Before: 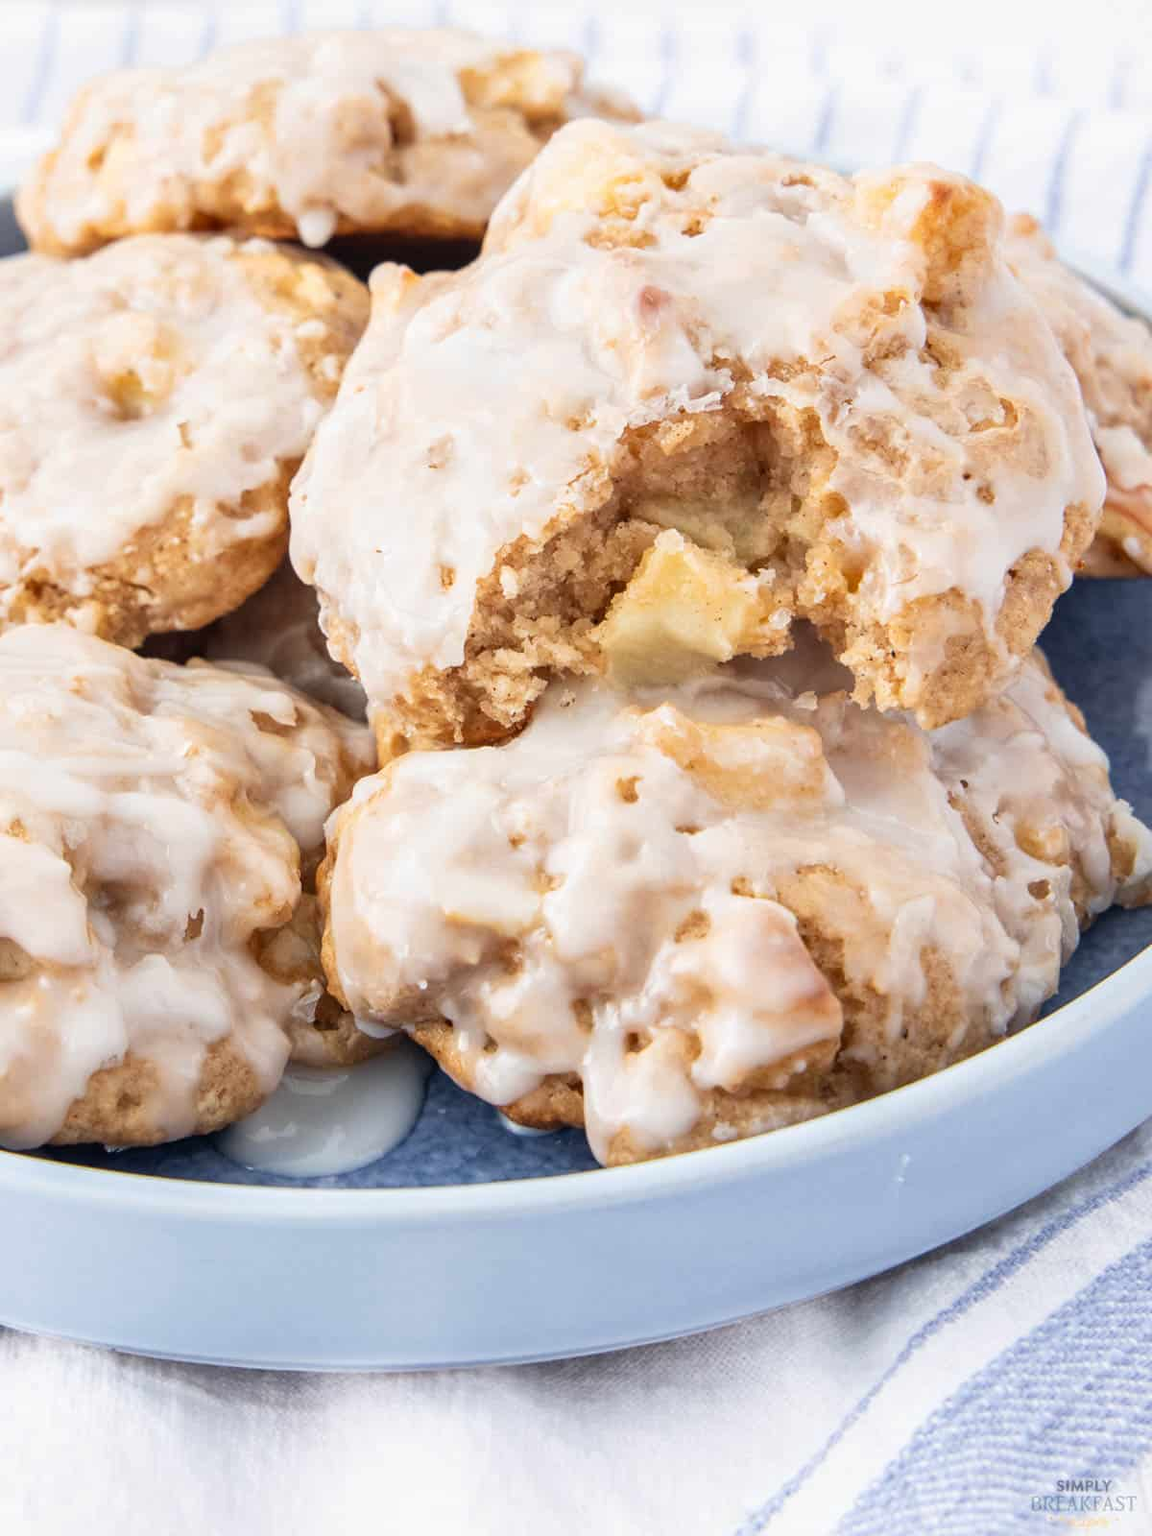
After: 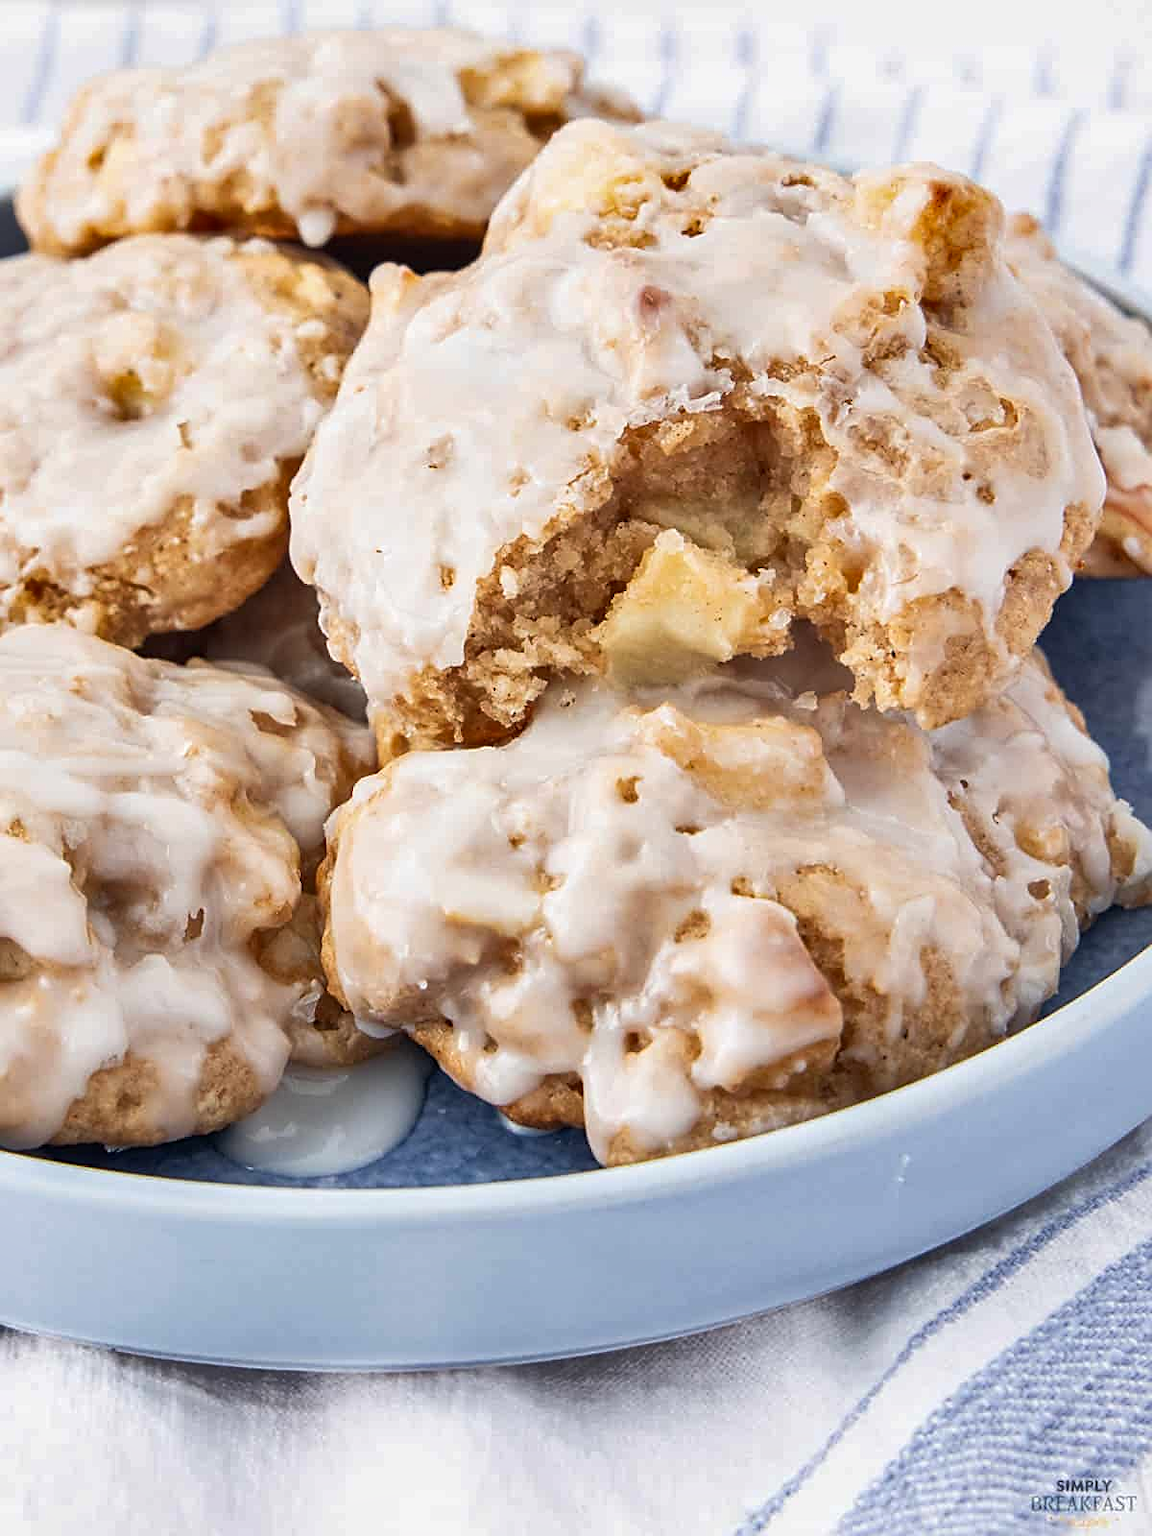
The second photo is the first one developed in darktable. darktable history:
sharpen: on, module defaults
shadows and highlights: shadows 60, soften with gaussian
color balance: input saturation 99%
